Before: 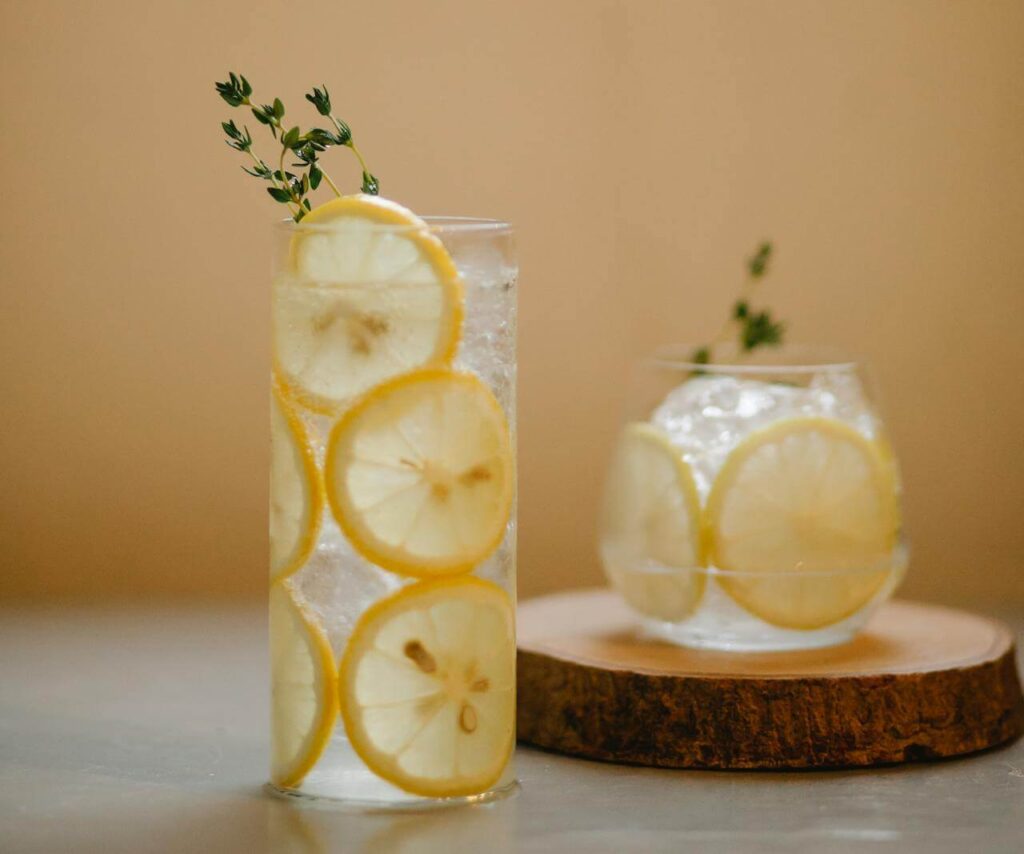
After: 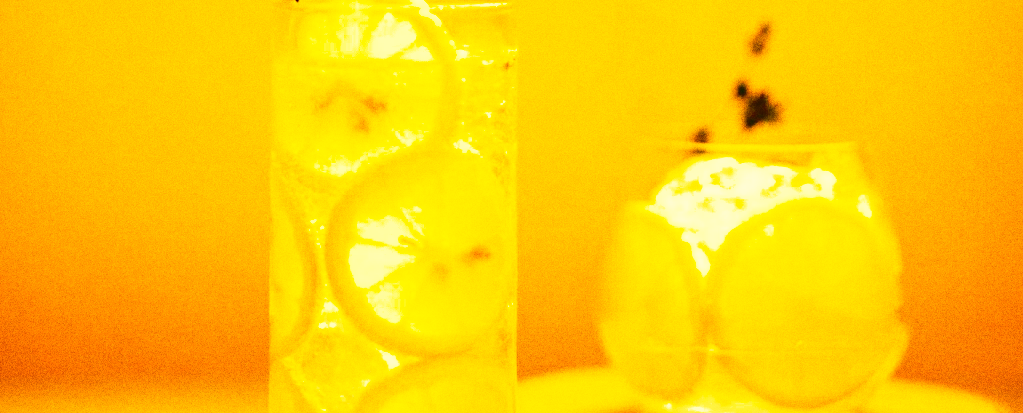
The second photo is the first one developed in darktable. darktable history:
crop and rotate: top 26.056%, bottom 25.543%
base curve: curves: ch0 [(0, 0) (0.028, 0.03) (0.121, 0.232) (0.46, 0.748) (0.859, 0.968) (1, 1)], preserve colors none
shadows and highlights: low approximation 0.01, soften with gaussian
color zones: curves: ch2 [(0, 0.5) (0.143, 0.5) (0.286, 0.489) (0.415, 0.421) (0.571, 0.5) (0.714, 0.5) (0.857, 0.5) (1, 0.5)]
exposure: black level correction 0, exposure 0.7 EV, compensate exposure bias true, compensate highlight preservation false
white balance: red 1.467, blue 0.684
color balance rgb: linear chroma grading › global chroma 15%, perceptual saturation grading › global saturation 30%
grain: coarseness 0.09 ISO, strength 40%
